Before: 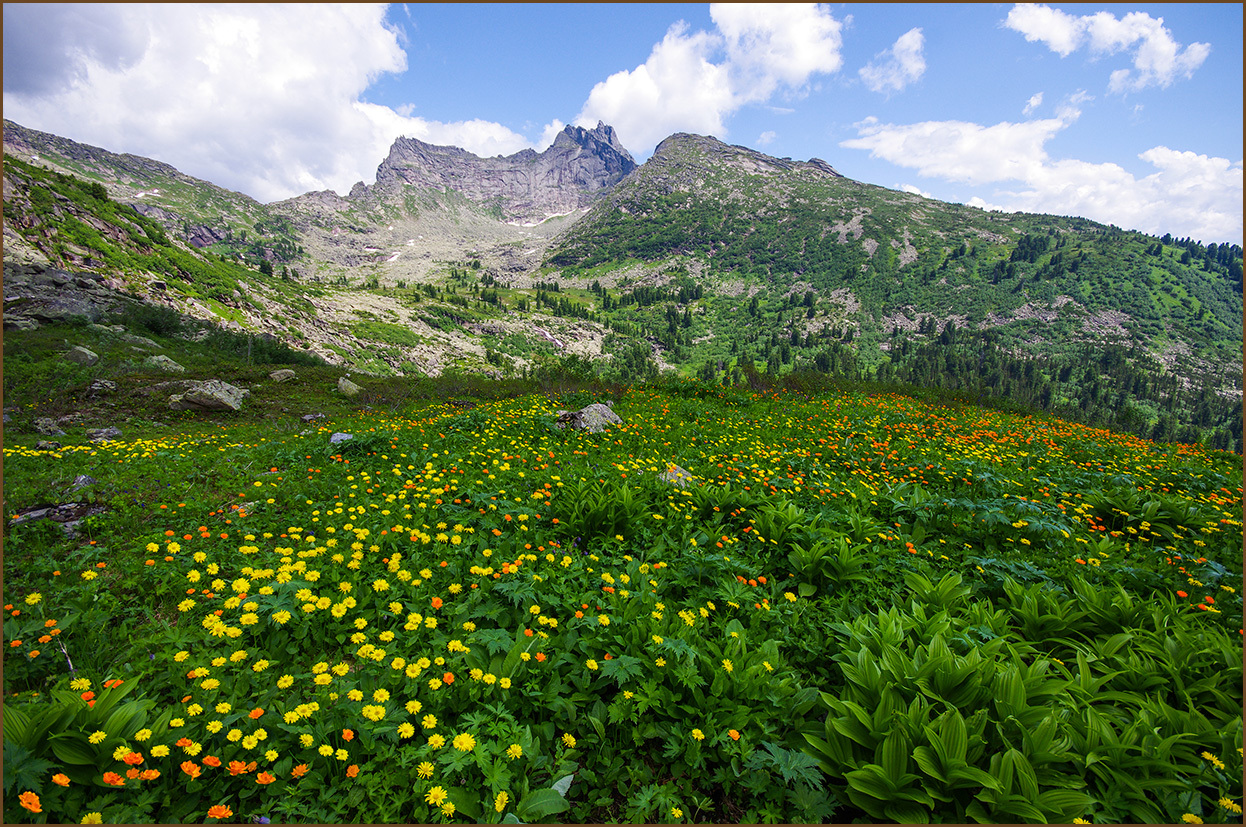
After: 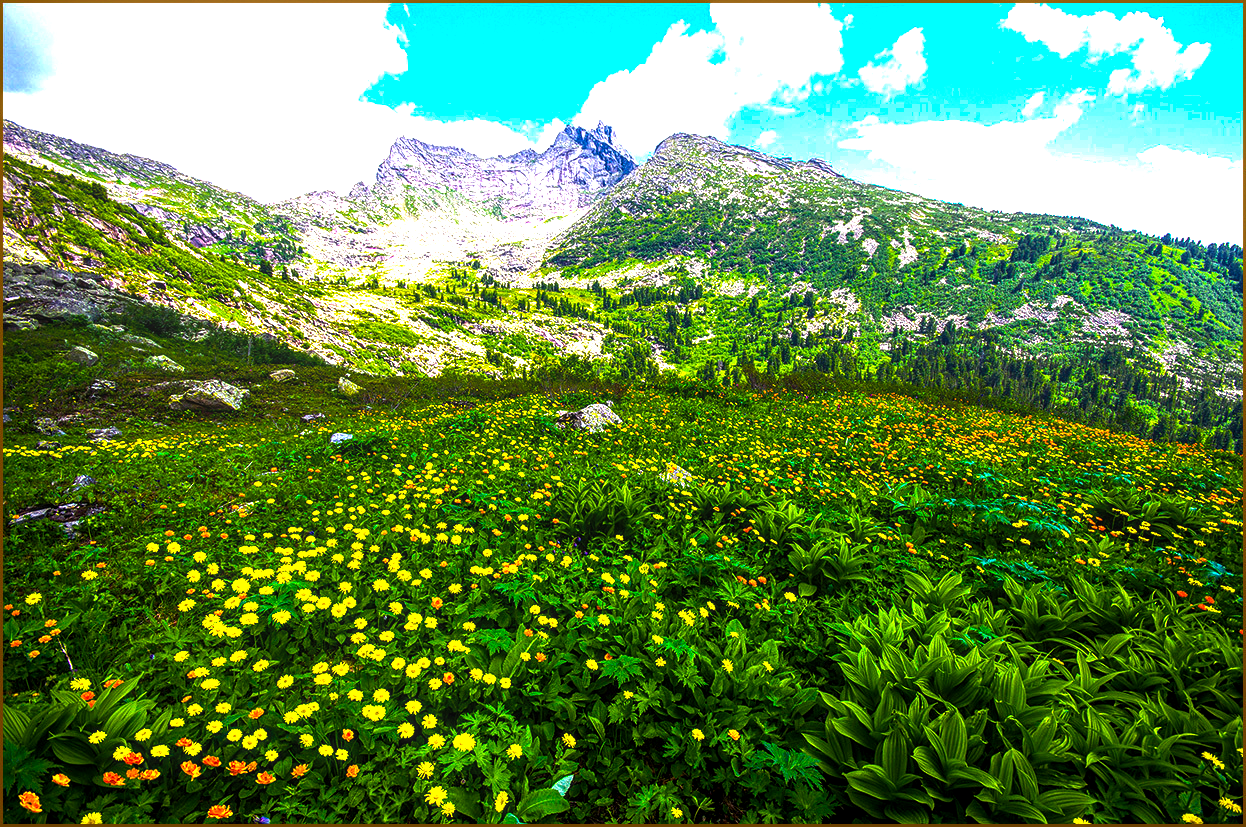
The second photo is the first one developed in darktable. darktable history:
local contrast: on, module defaults
sharpen: amount 0.2
color balance rgb: linear chroma grading › shadows -30%, linear chroma grading › global chroma 35%, perceptual saturation grading › global saturation 75%, perceptual saturation grading › shadows -30%, perceptual brilliance grading › highlights 75%, perceptual brilliance grading › shadows -30%, global vibrance 35%
exposure: black level correction 0, compensate exposure bias true, compensate highlight preservation false
tone equalizer: -8 EV 0.06 EV, smoothing diameter 25%, edges refinement/feathering 10, preserve details guided filter
